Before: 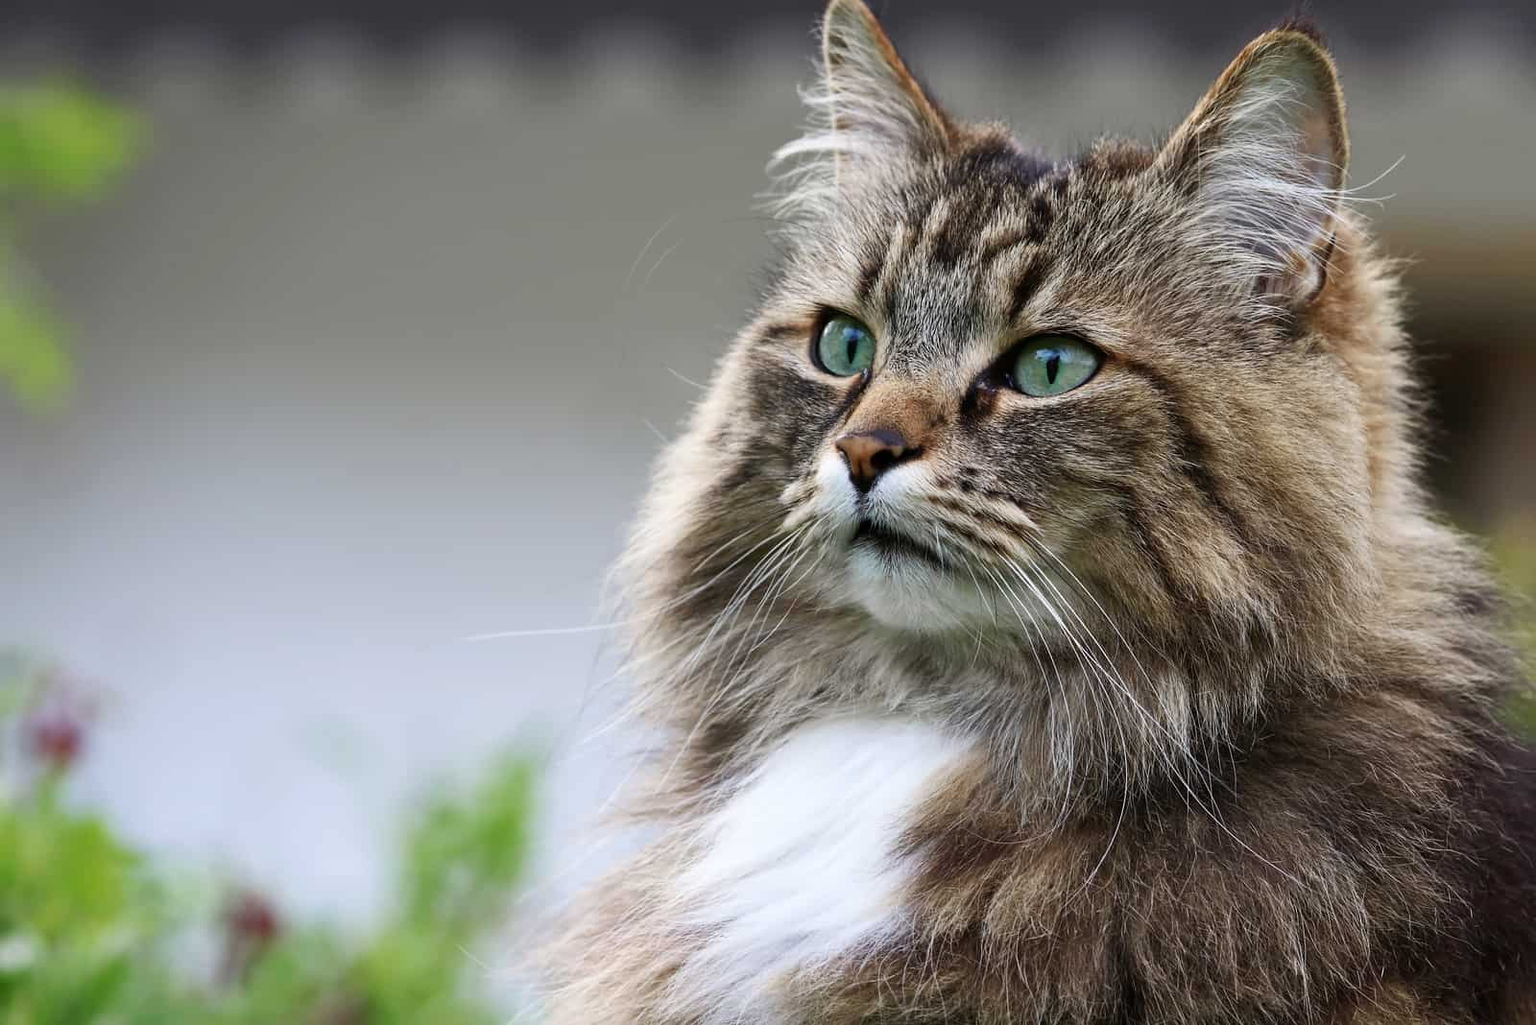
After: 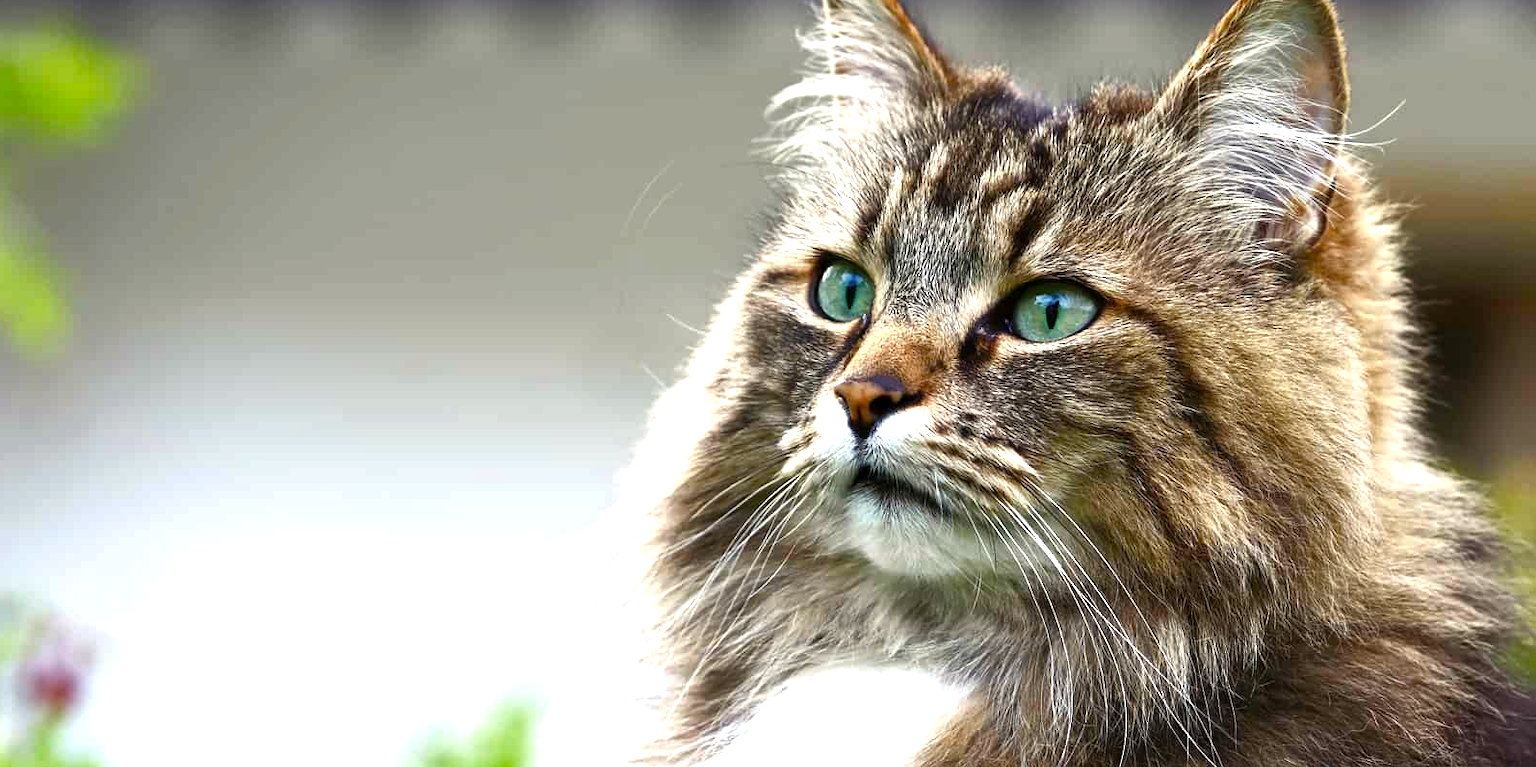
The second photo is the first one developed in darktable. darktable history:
color balance rgb: highlights gain › luminance 7.032%, highlights gain › chroma 1.935%, highlights gain › hue 92.72°, perceptual saturation grading › global saturation 25.209%, perceptual saturation grading › highlights -28.003%, perceptual saturation grading › shadows 34.388%, perceptual brilliance grading › global brilliance 11.739%, perceptual brilliance grading › highlights 14.96%, global vibrance 9.386%
crop: left 0.29%, top 5.51%, bottom 19.829%
